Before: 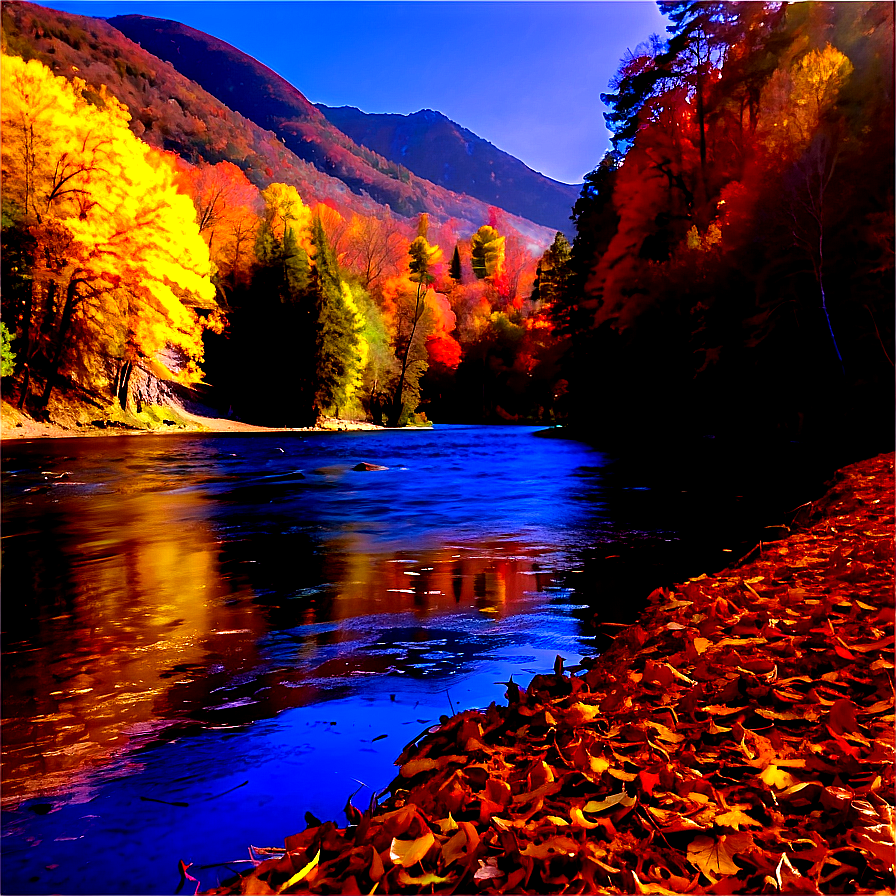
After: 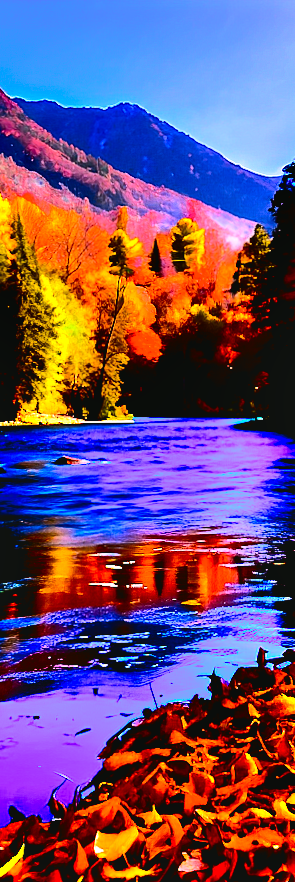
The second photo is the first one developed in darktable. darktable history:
crop: left 33.36%, right 33.36%
shadows and highlights: shadows 75, highlights -25, soften with gaussian
rotate and perspective: rotation -0.45°, automatic cropping original format, crop left 0.008, crop right 0.992, crop top 0.012, crop bottom 0.988
tone equalizer: -8 EV -0.75 EV, -7 EV -0.7 EV, -6 EV -0.6 EV, -5 EV -0.4 EV, -3 EV 0.4 EV, -2 EV 0.6 EV, -1 EV 0.7 EV, +0 EV 0.75 EV, edges refinement/feathering 500, mask exposure compensation -1.57 EV, preserve details no
tone curve: curves: ch0 [(0.003, 0.023) (0.071, 0.052) (0.236, 0.197) (0.466, 0.557) (0.644, 0.748) (0.803, 0.88) (0.994, 0.968)]; ch1 [(0, 0) (0.262, 0.227) (0.417, 0.386) (0.469, 0.467) (0.502, 0.498) (0.528, 0.53) (0.573, 0.57) (0.605, 0.621) (0.644, 0.671) (0.686, 0.728) (0.994, 0.987)]; ch2 [(0, 0) (0.262, 0.188) (0.385, 0.353) (0.427, 0.424) (0.495, 0.493) (0.515, 0.534) (0.547, 0.556) (0.589, 0.613) (0.644, 0.748) (1, 1)], color space Lab, independent channels, preserve colors none
